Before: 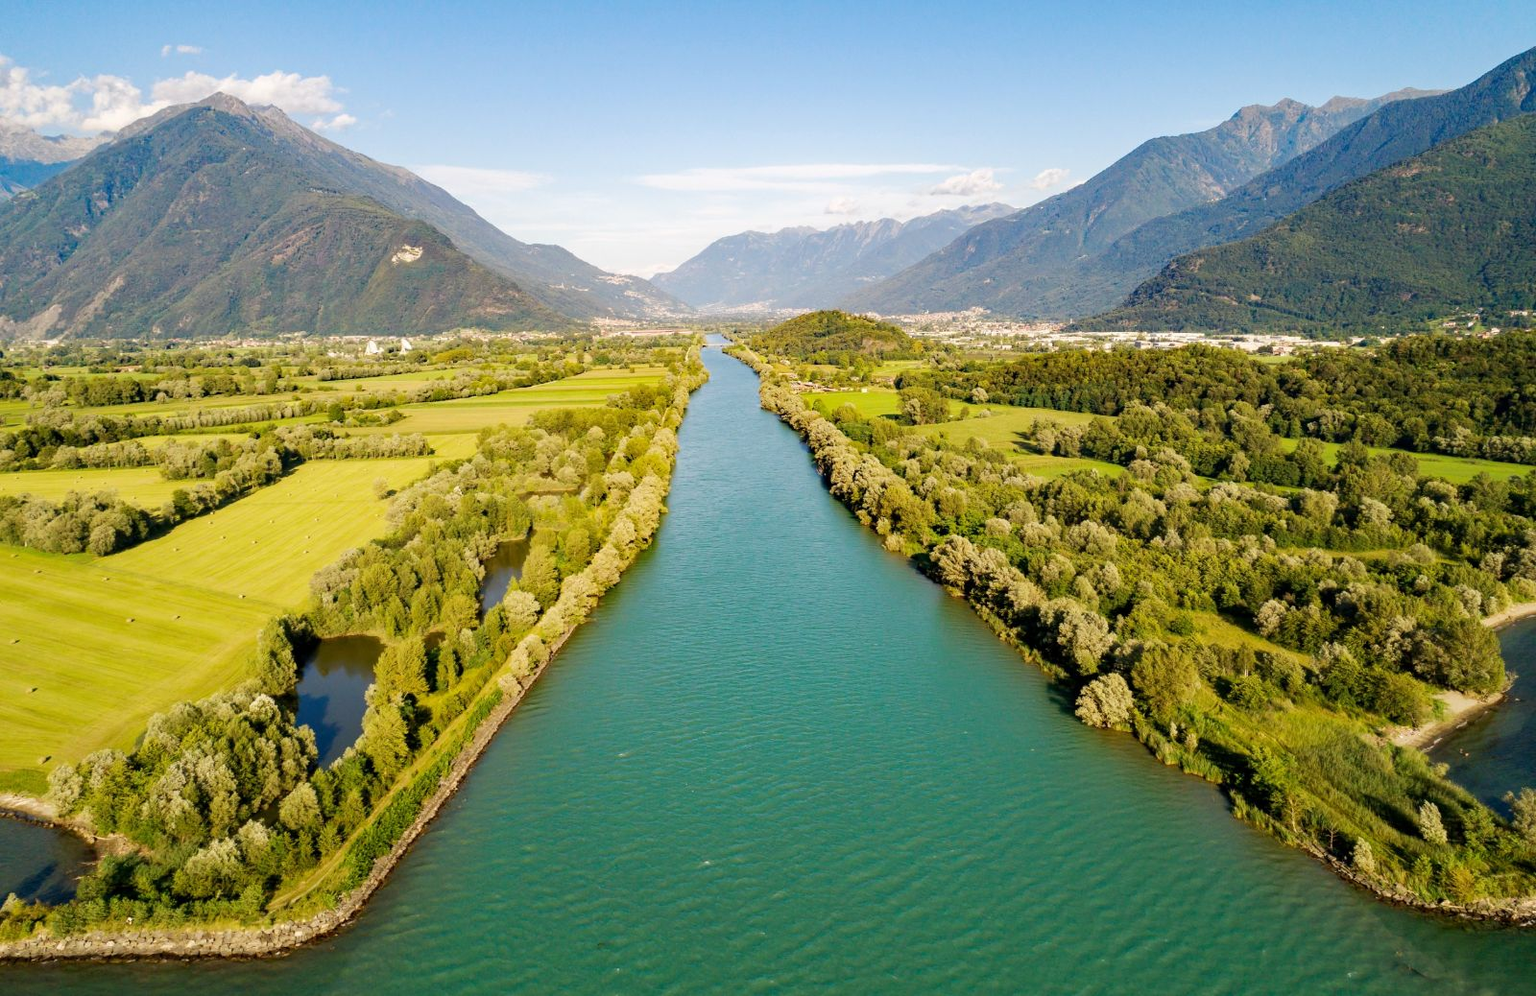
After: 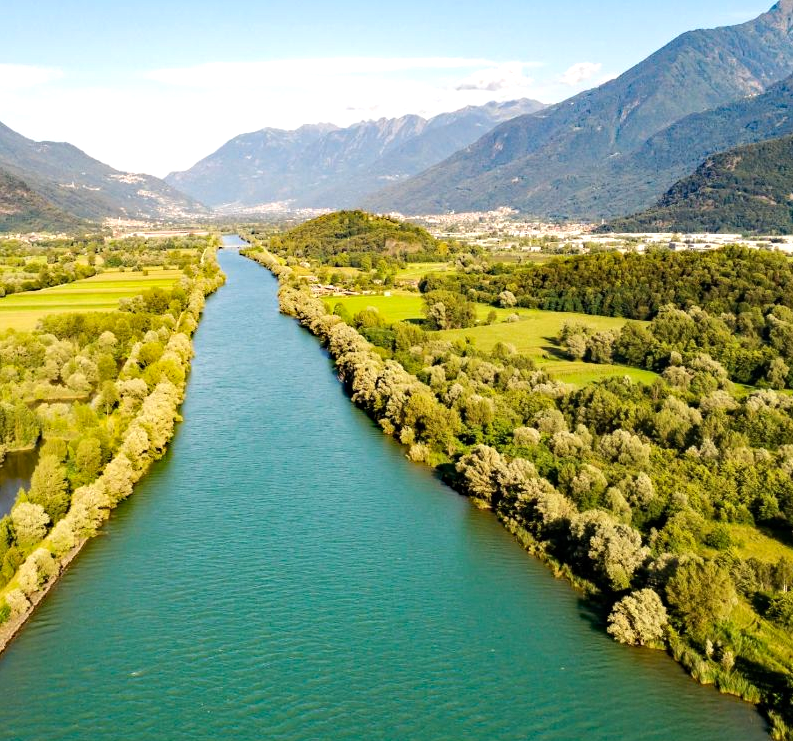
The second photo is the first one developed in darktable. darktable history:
tone equalizer: -8 EV -0.417 EV, -7 EV -0.389 EV, -6 EV -0.333 EV, -5 EV -0.222 EV, -3 EV 0.222 EV, -2 EV 0.333 EV, -1 EV 0.389 EV, +0 EV 0.417 EV, edges refinement/feathering 500, mask exposure compensation -1.57 EV, preserve details no
crop: left 32.075%, top 10.976%, right 18.355%, bottom 17.596%
haze removal: compatibility mode true, adaptive false
